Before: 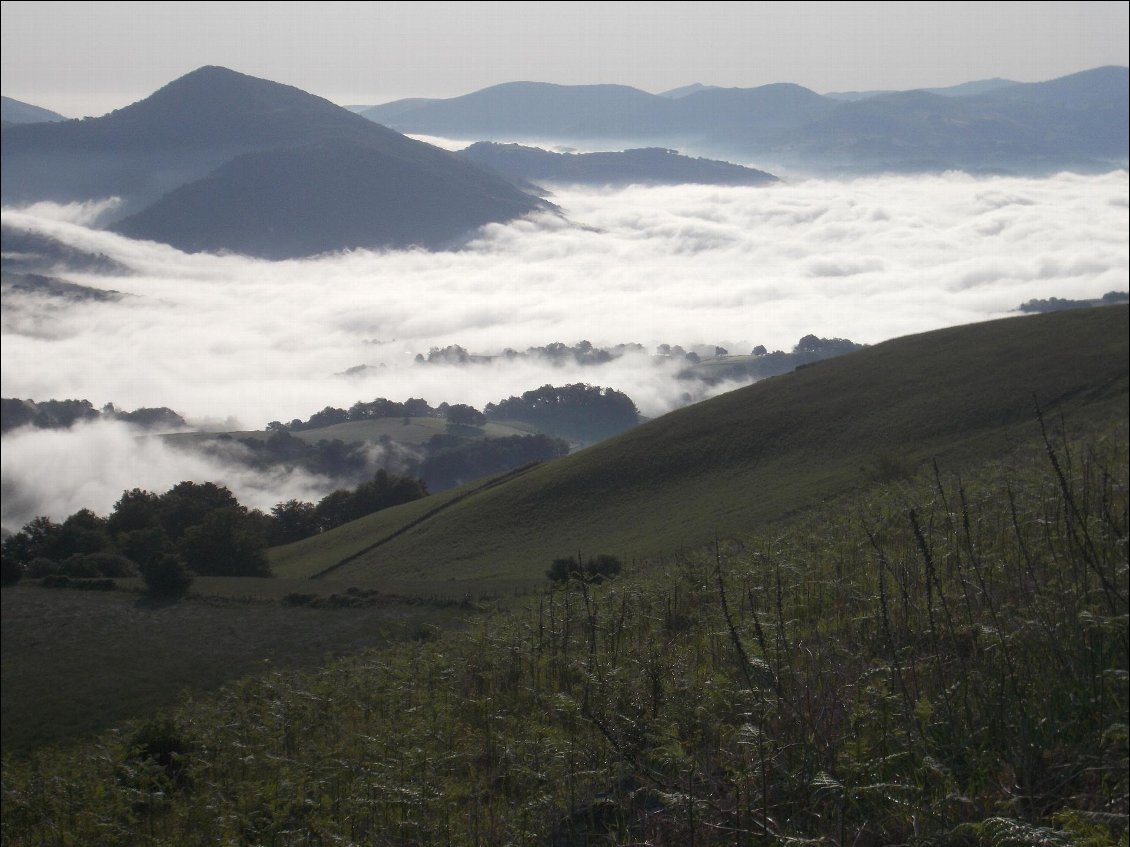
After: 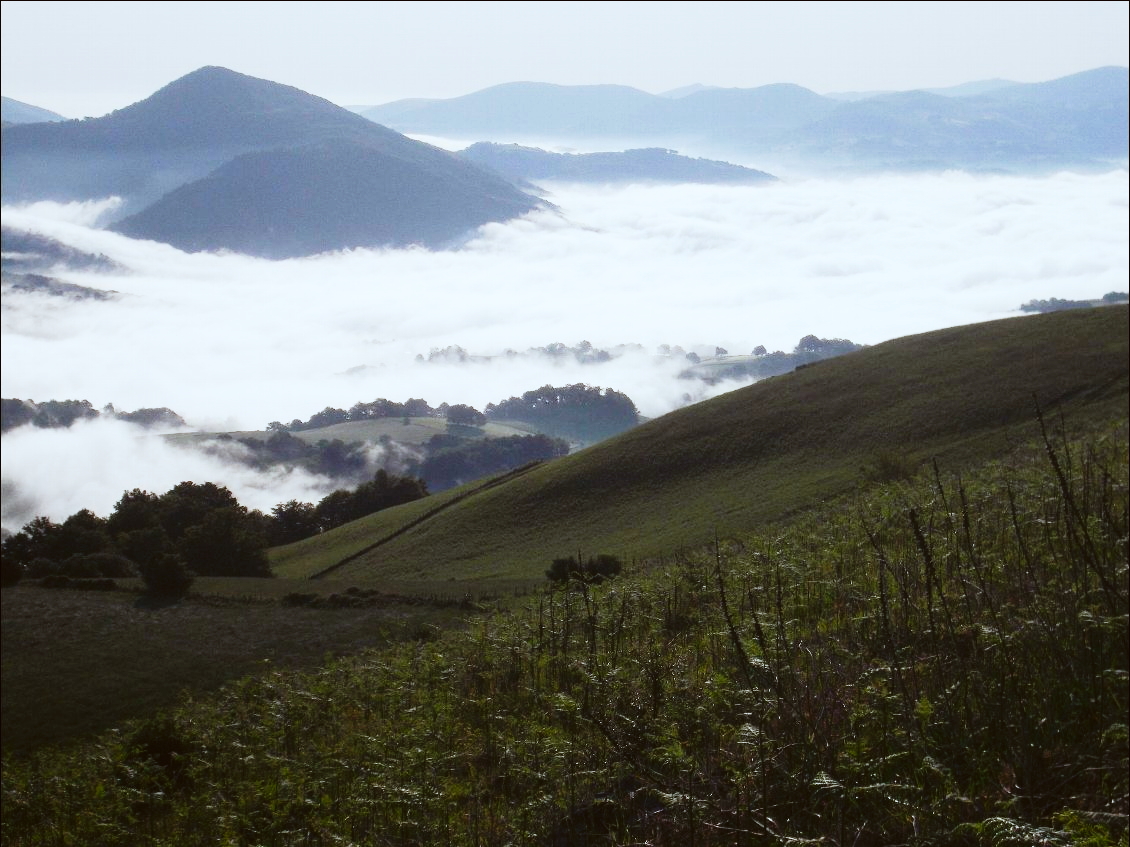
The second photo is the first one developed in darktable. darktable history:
color correction: highlights a* -3.03, highlights b* -6.33, shadows a* 2.98, shadows b* 5.75
contrast brightness saturation: contrast 0.195, brightness 0.155, saturation 0.216
tone curve: curves: ch0 [(0, 0.014) (0.17, 0.099) (0.398, 0.423) (0.725, 0.828) (0.872, 0.918) (1, 0.981)]; ch1 [(0, 0) (0.402, 0.36) (0.489, 0.491) (0.5, 0.503) (0.515, 0.52) (0.545, 0.572) (0.615, 0.662) (0.701, 0.725) (1, 1)]; ch2 [(0, 0) (0.42, 0.458) (0.485, 0.499) (0.503, 0.503) (0.531, 0.542) (0.561, 0.594) (0.644, 0.694) (0.717, 0.753) (1, 0.991)], preserve colors none
